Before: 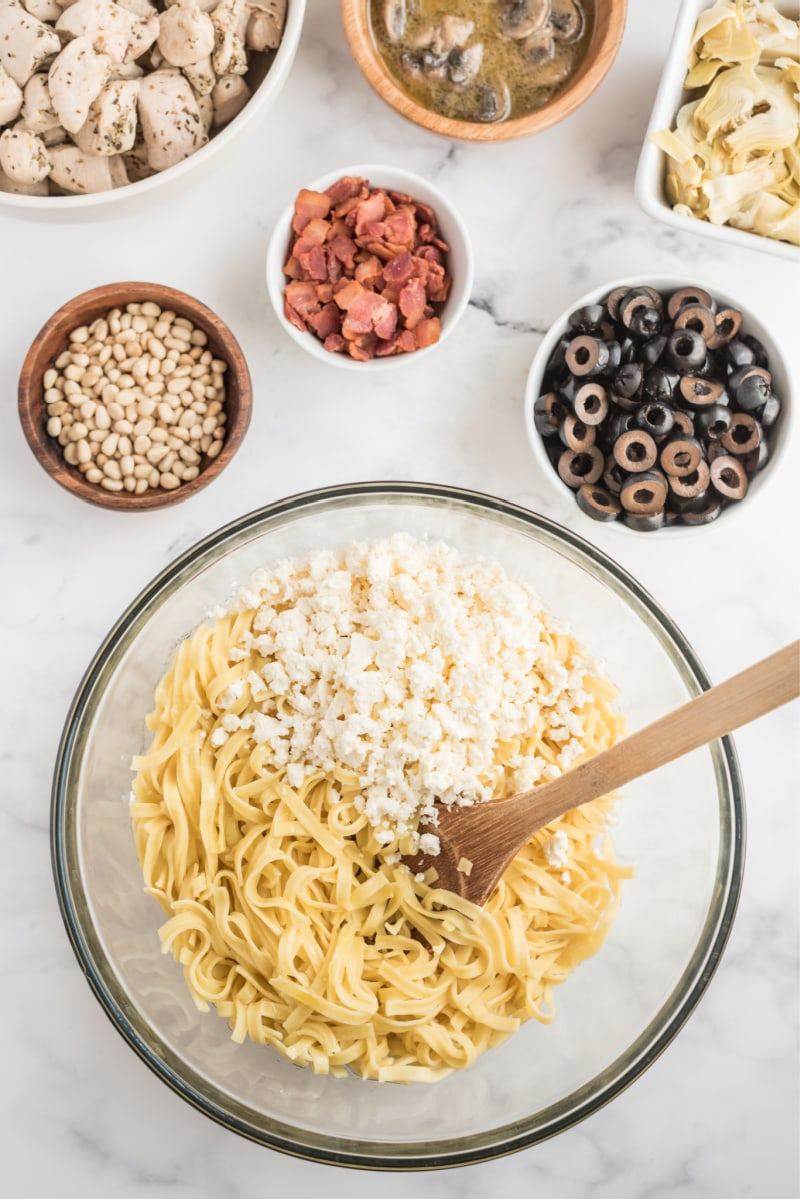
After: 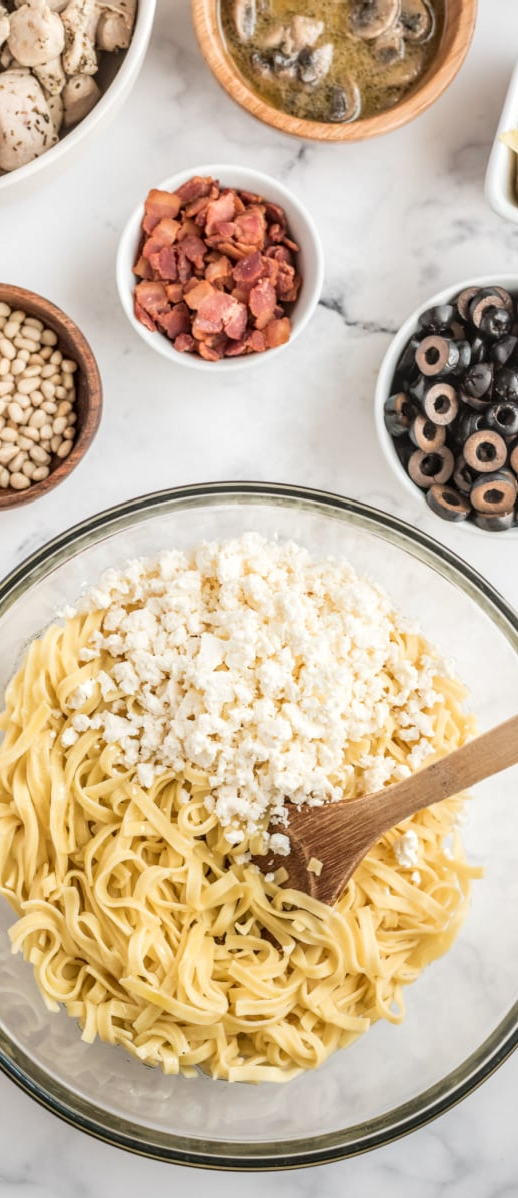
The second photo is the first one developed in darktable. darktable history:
local contrast: detail 130%
crop and rotate: left 18.811%, right 16.344%
